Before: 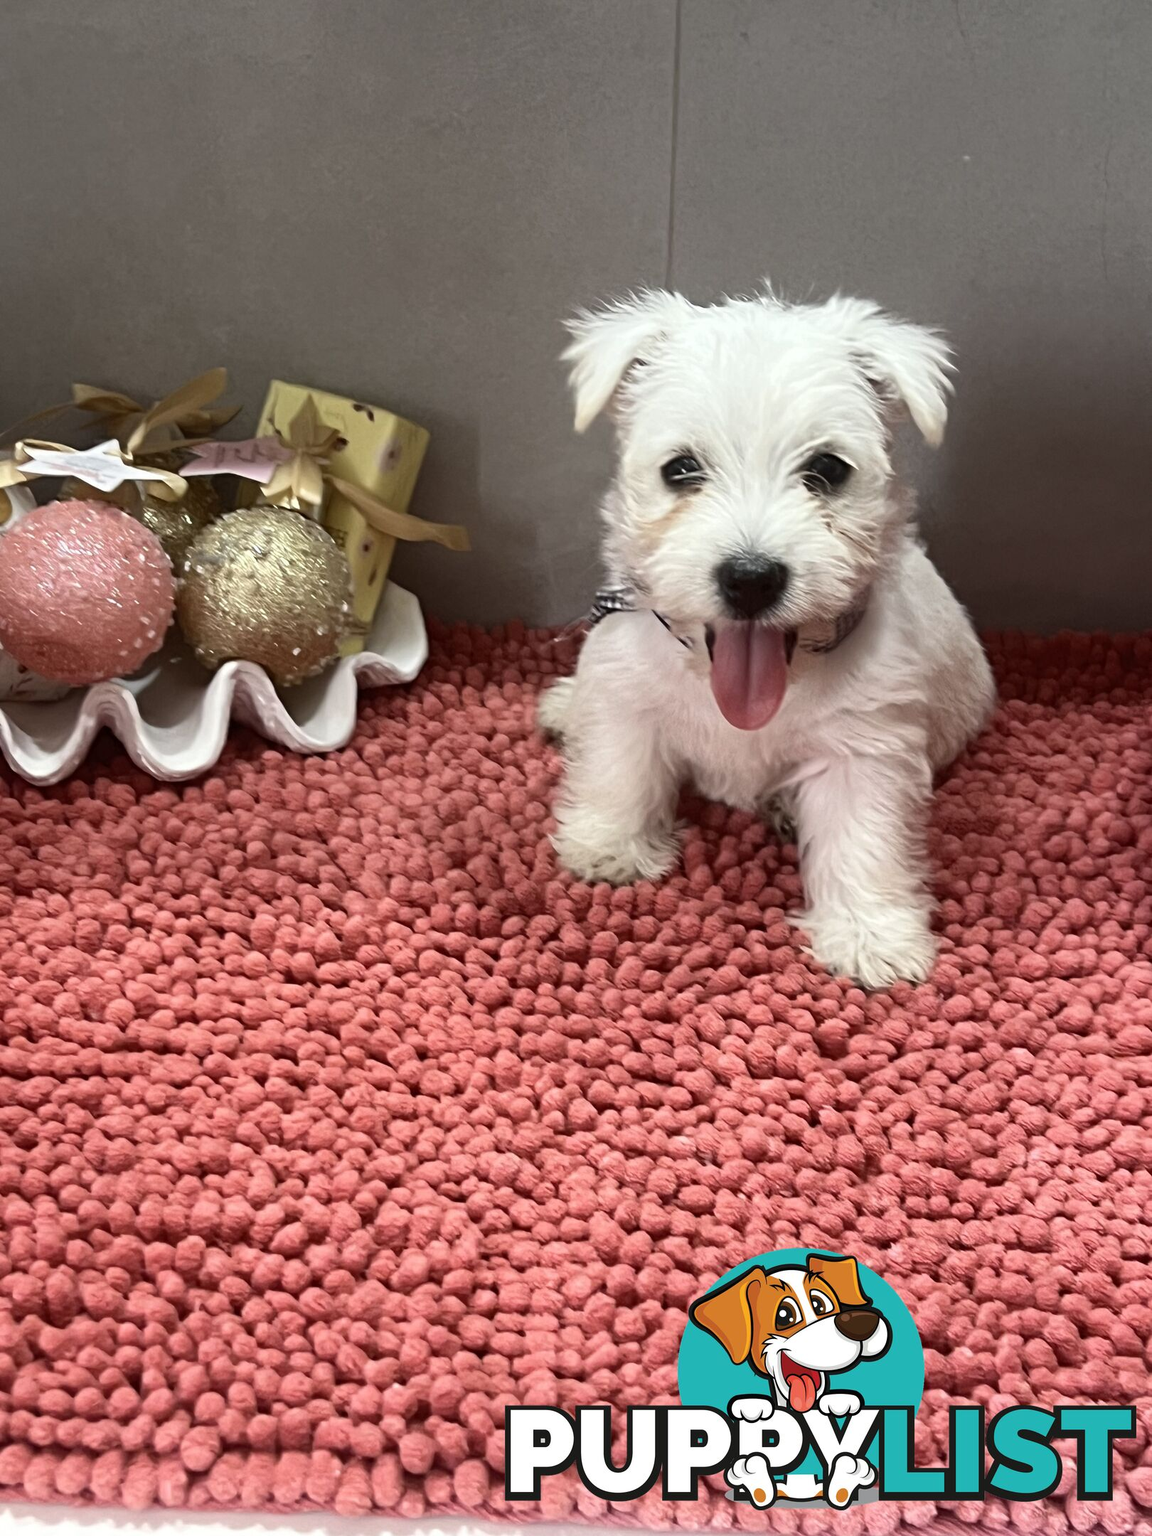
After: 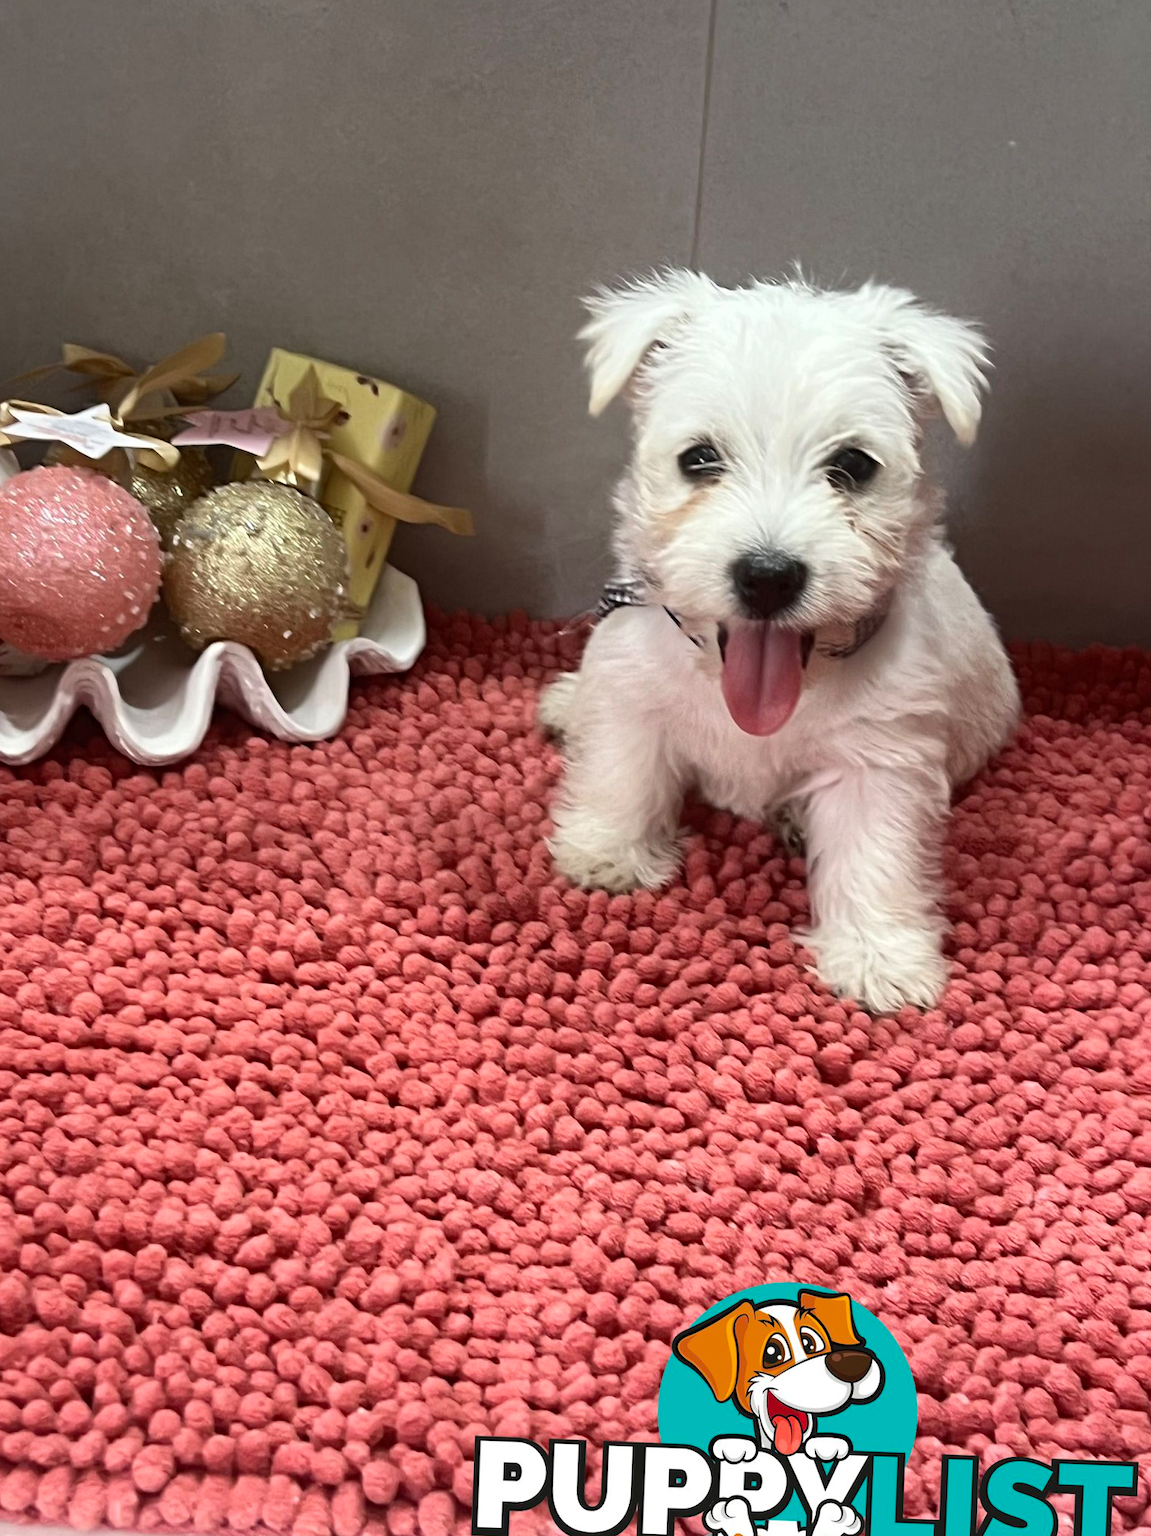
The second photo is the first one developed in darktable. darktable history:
crop and rotate: angle -2.27°
